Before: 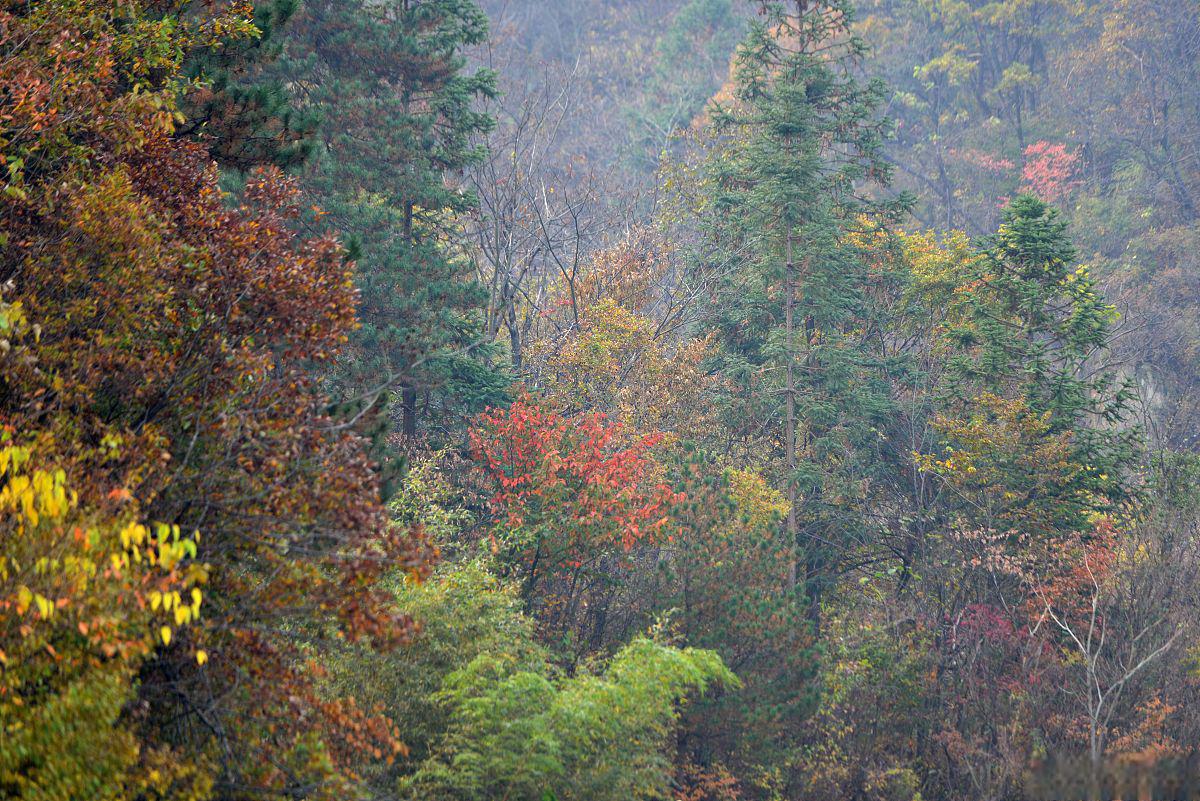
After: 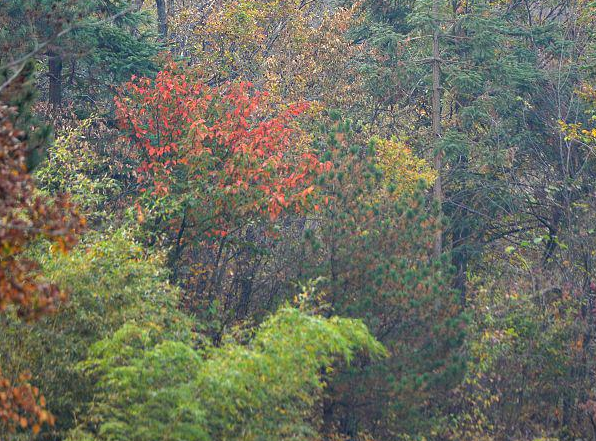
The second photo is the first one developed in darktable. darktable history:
crop: left 29.55%, top 41.407%, right 20.747%, bottom 3.483%
